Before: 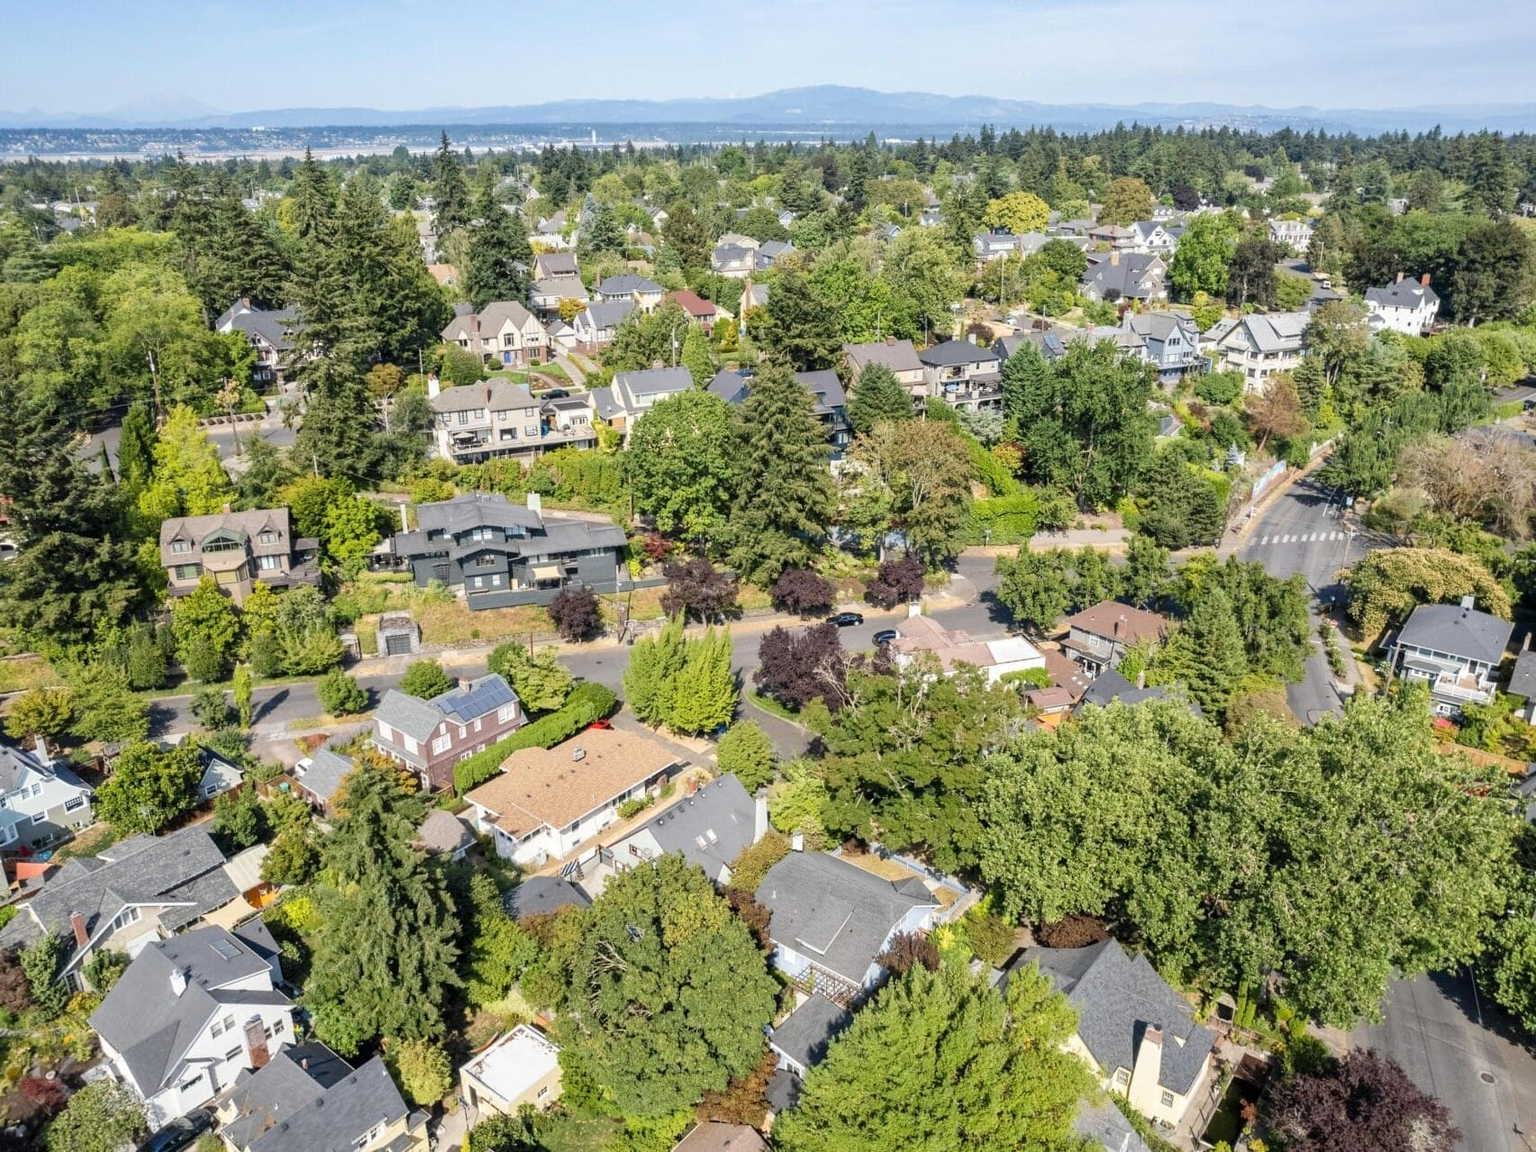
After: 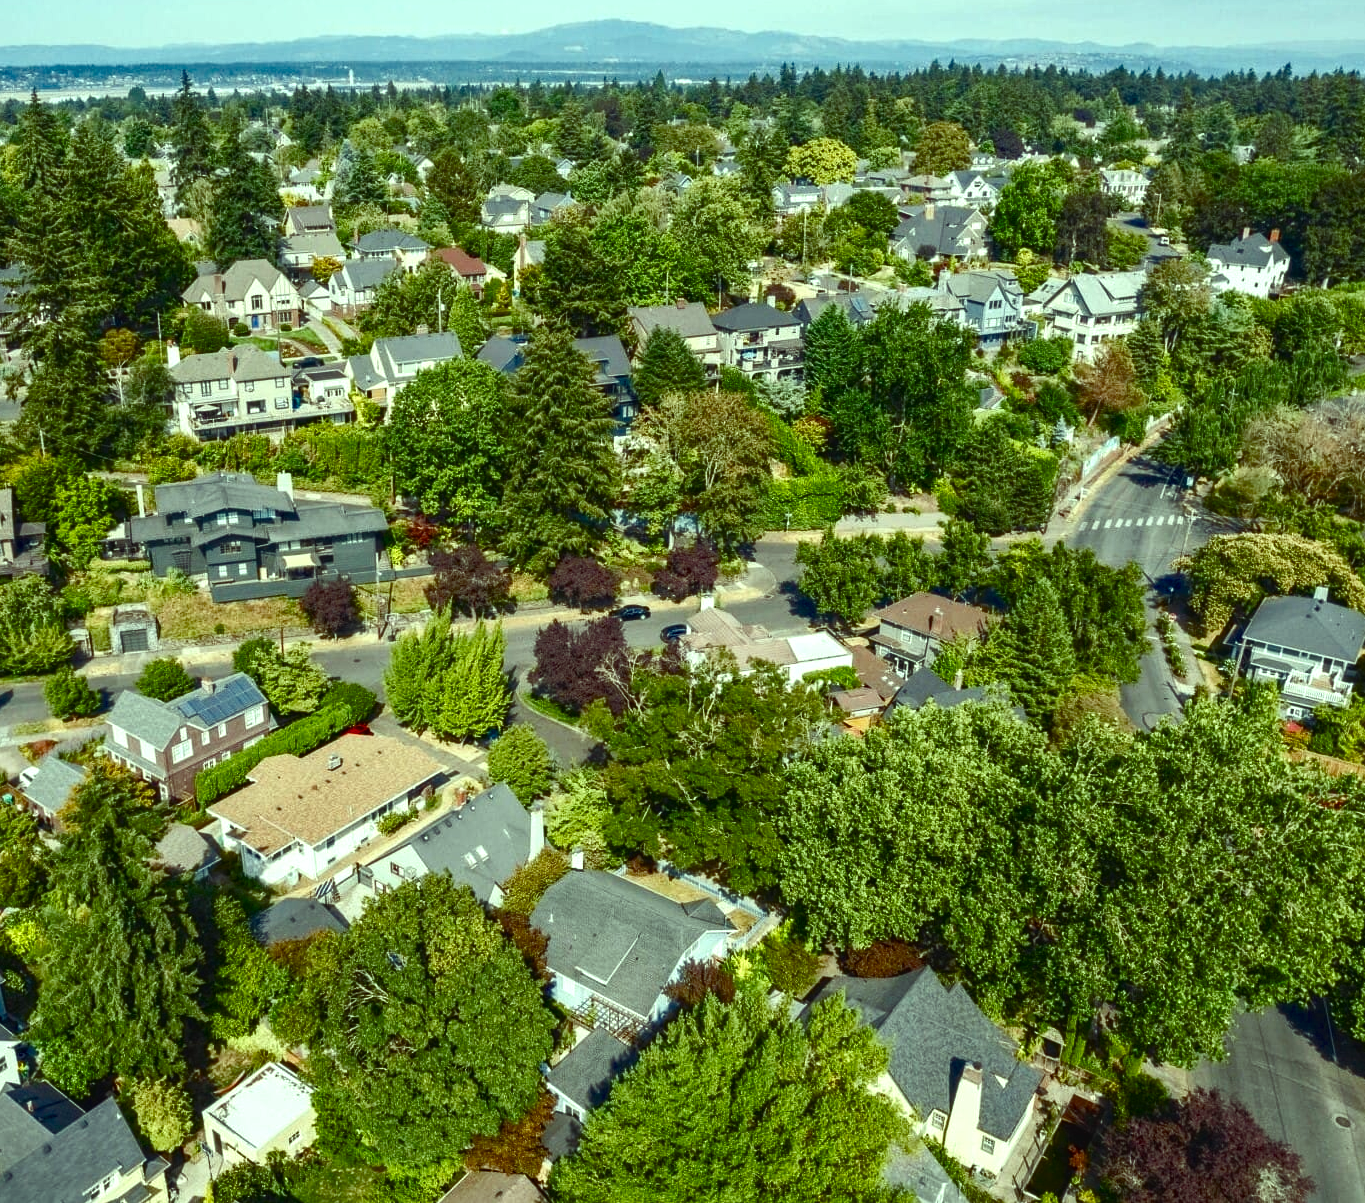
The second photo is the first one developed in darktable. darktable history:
crop and rotate: left 18.085%, top 5.896%, right 1.845%
shadows and highlights: radius 330.05, shadows 53.46, highlights -98.46, compress 94.58%, soften with gaussian
color balance rgb: highlights gain › luminance 15.557%, highlights gain › chroma 6.959%, highlights gain › hue 127.53°, global offset › luminance 0.48%, perceptual saturation grading › global saturation 20%, perceptual saturation grading › highlights -25.631%, perceptual saturation grading › shadows 49.507%, saturation formula JzAzBz (2021)
tone curve: curves: ch0 [(0, 0) (0.536, 0.402) (1, 1)], color space Lab, independent channels, preserve colors none
